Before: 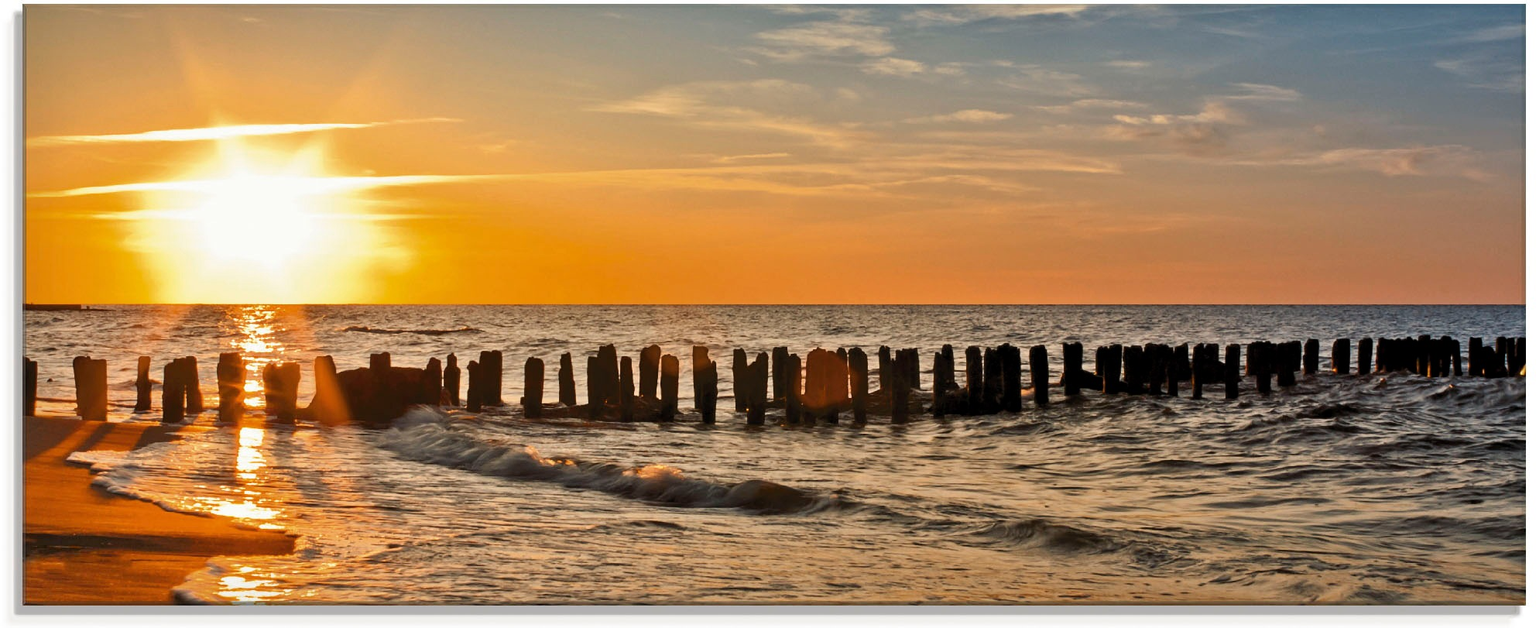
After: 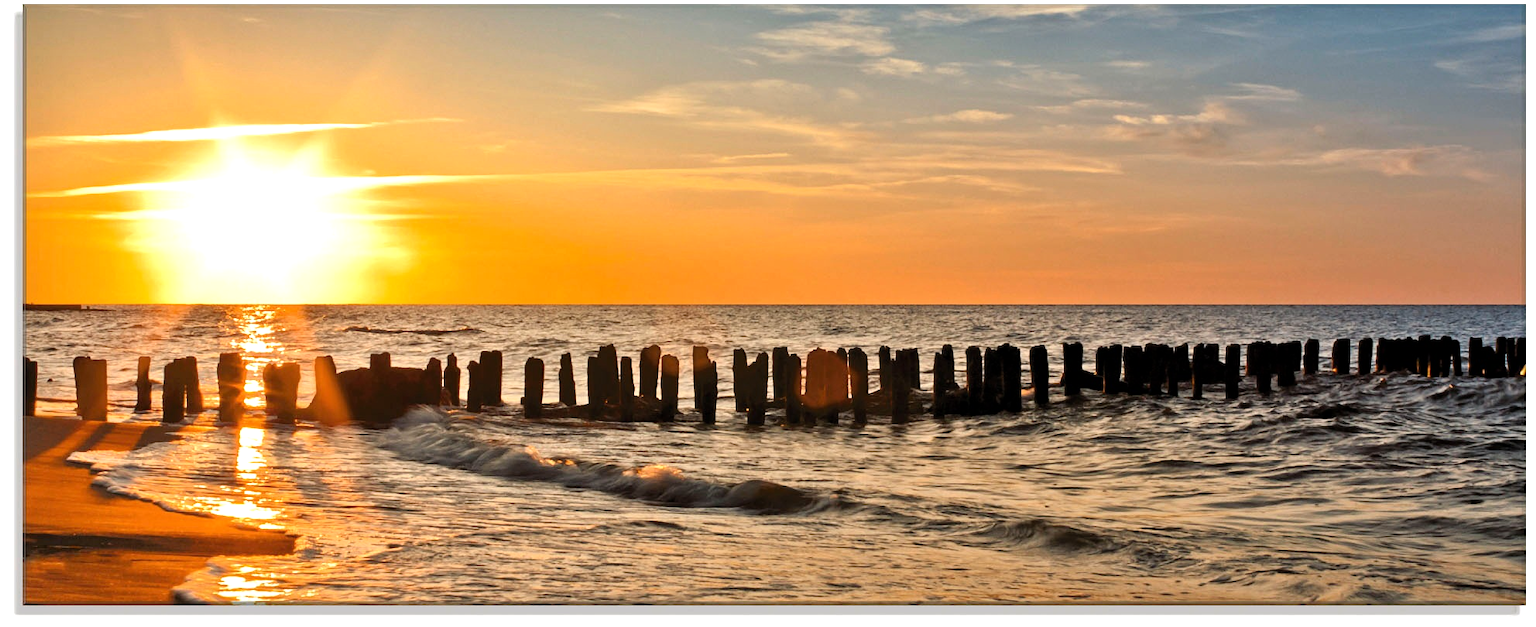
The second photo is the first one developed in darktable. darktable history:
tone equalizer: -8 EV -0.392 EV, -7 EV -0.426 EV, -6 EV -0.301 EV, -5 EV -0.206 EV, -3 EV 0.235 EV, -2 EV 0.36 EV, -1 EV 0.377 EV, +0 EV 0.404 EV
